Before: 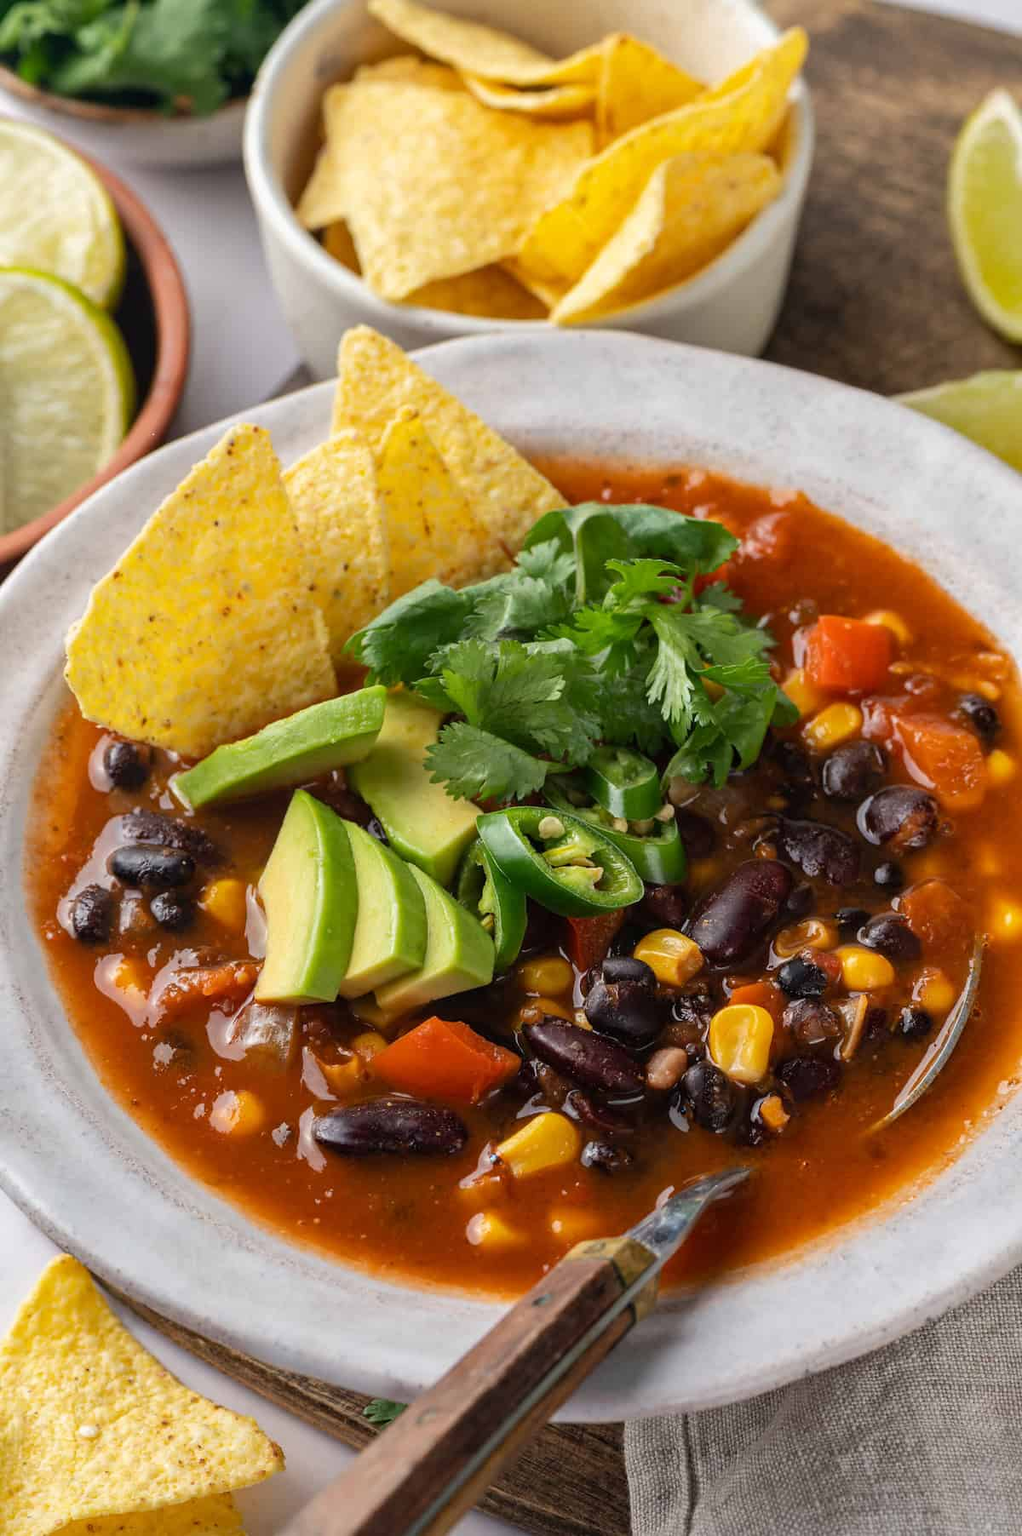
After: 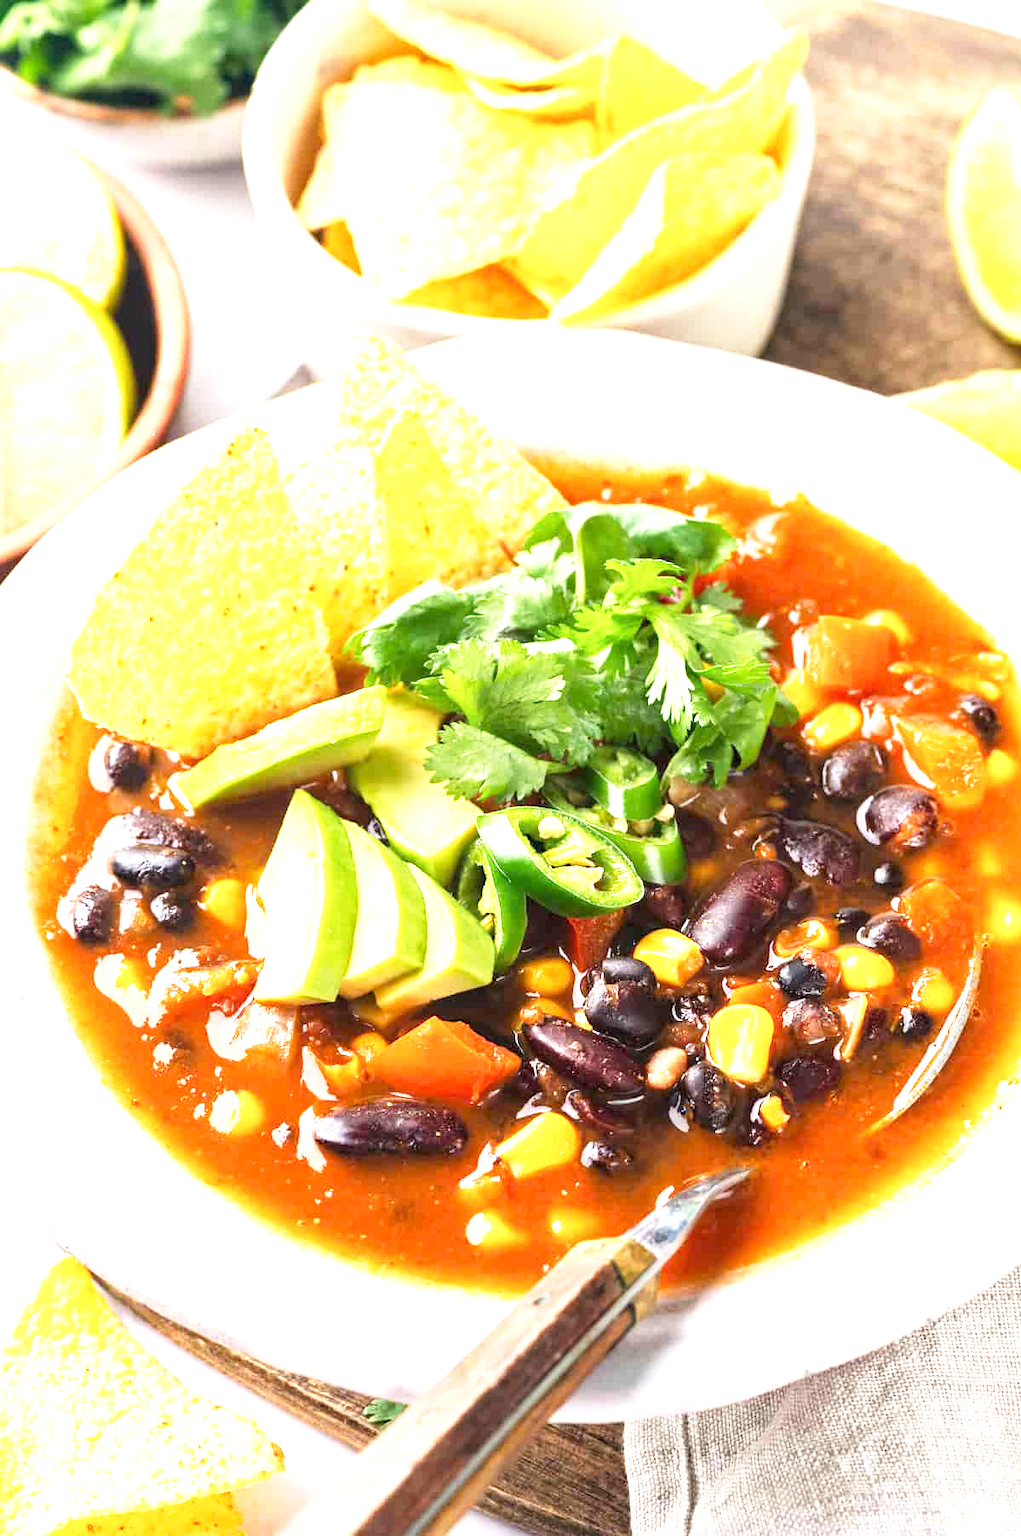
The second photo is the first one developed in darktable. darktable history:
exposure: exposure 1.991 EV, compensate highlight preservation false
base curve: curves: ch0 [(0, 0) (0.666, 0.806) (1, 1)], preserve colors none
